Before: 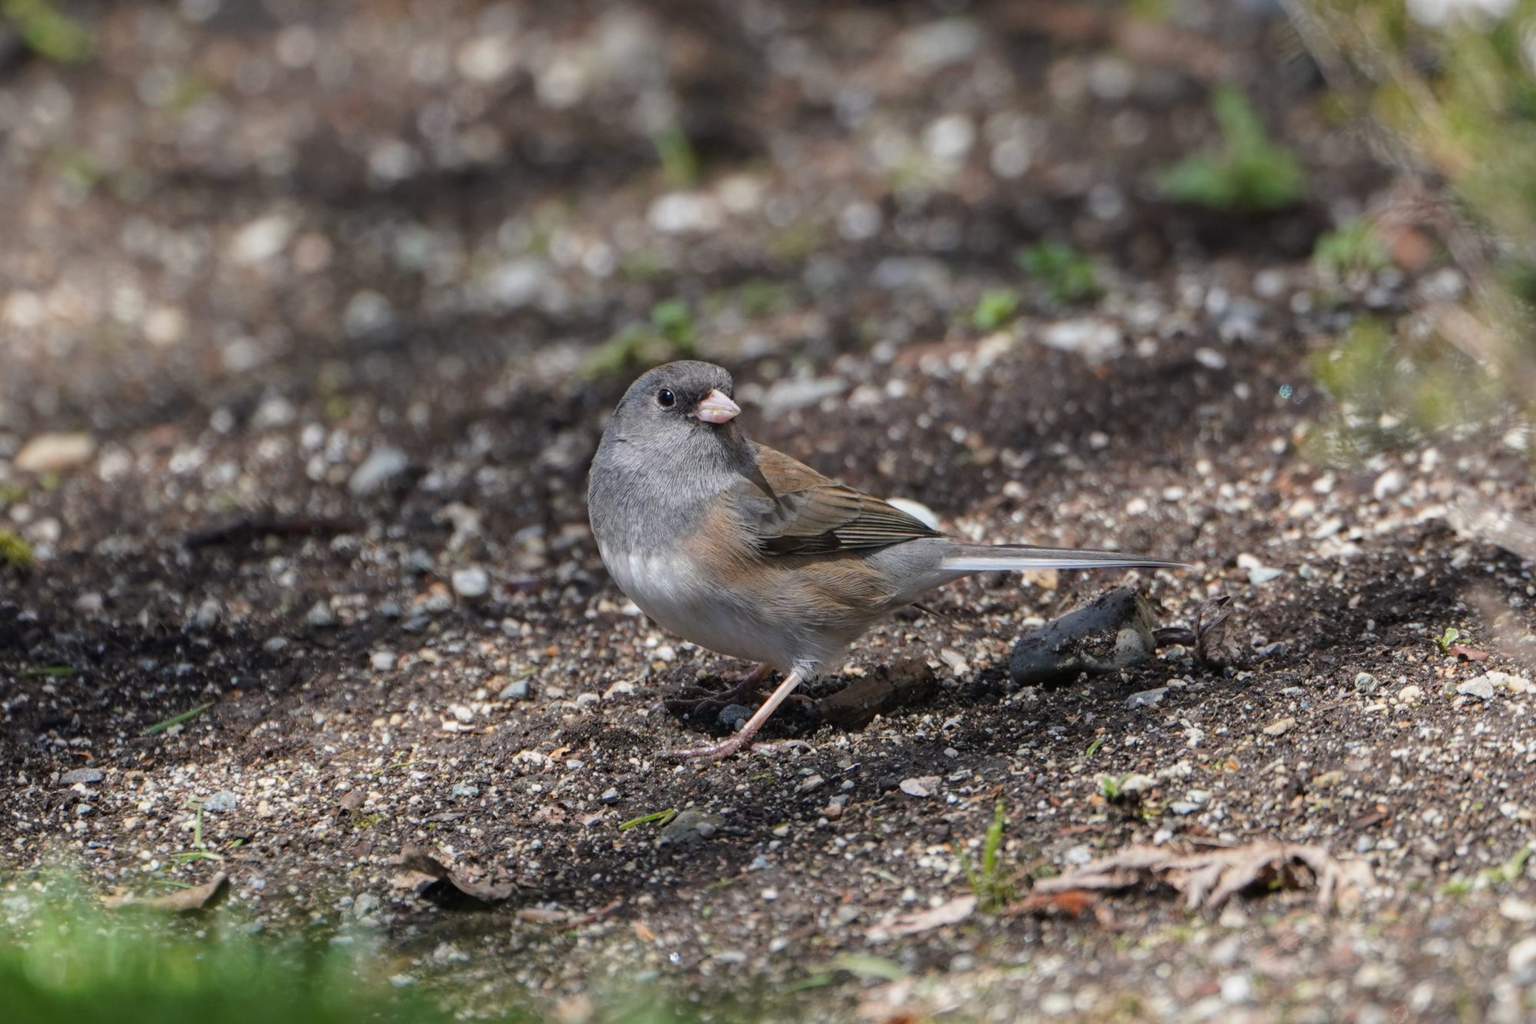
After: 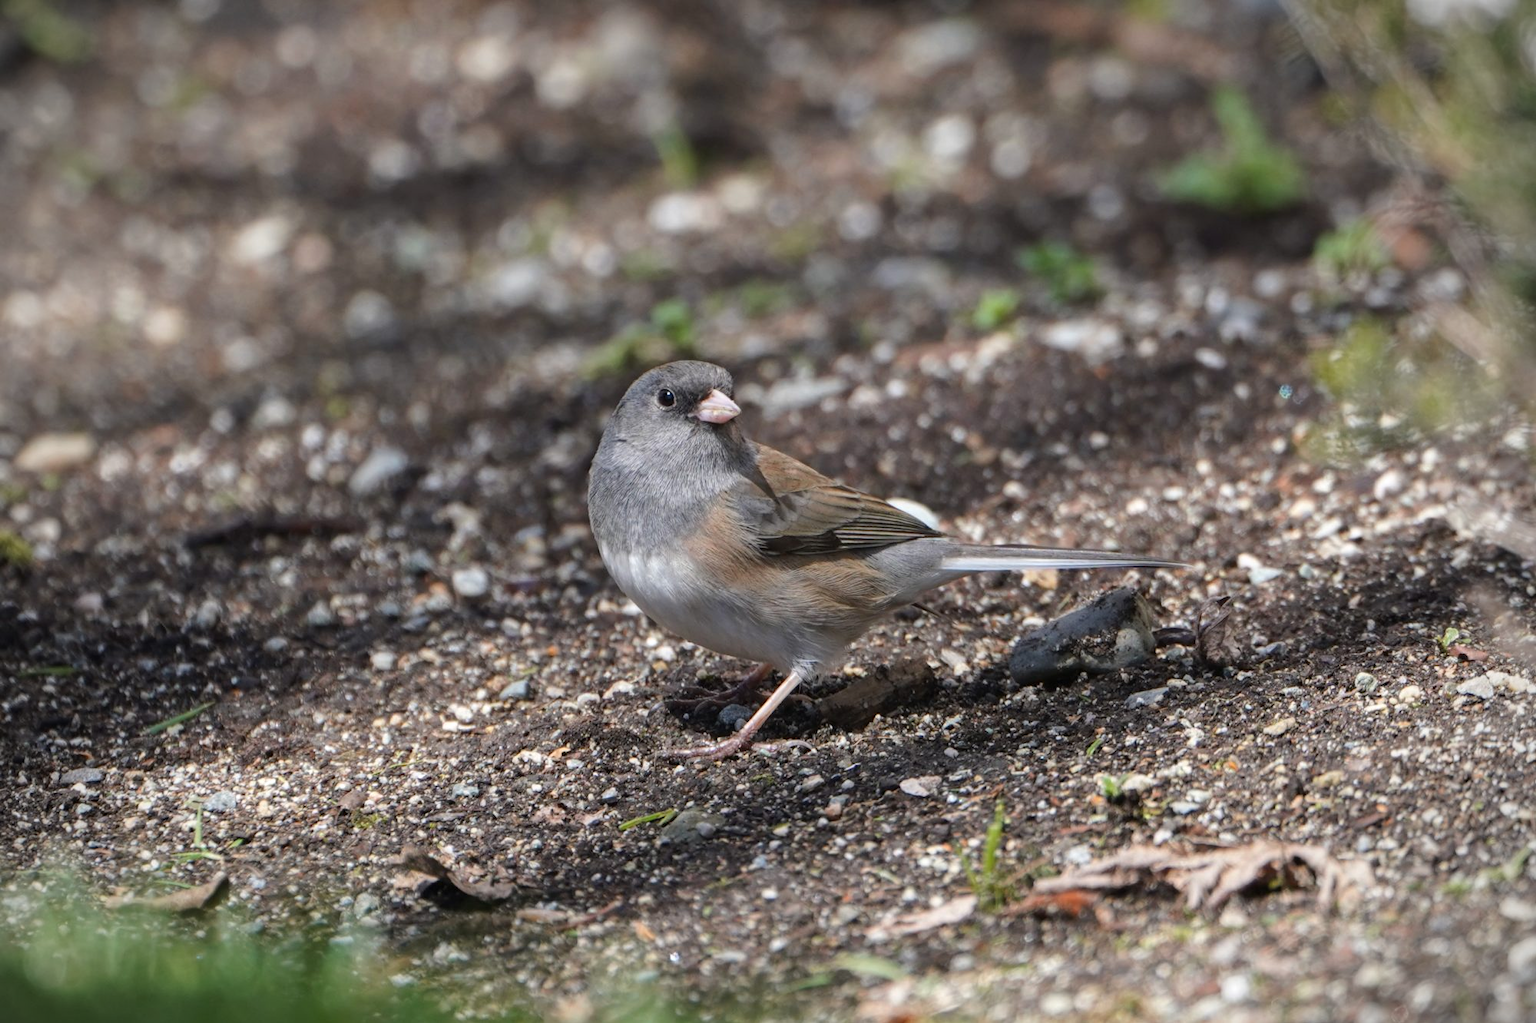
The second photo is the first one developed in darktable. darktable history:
vignetting: on, module defaults
exposure: exposure 0.197 EV, compensate highlight preservation false
